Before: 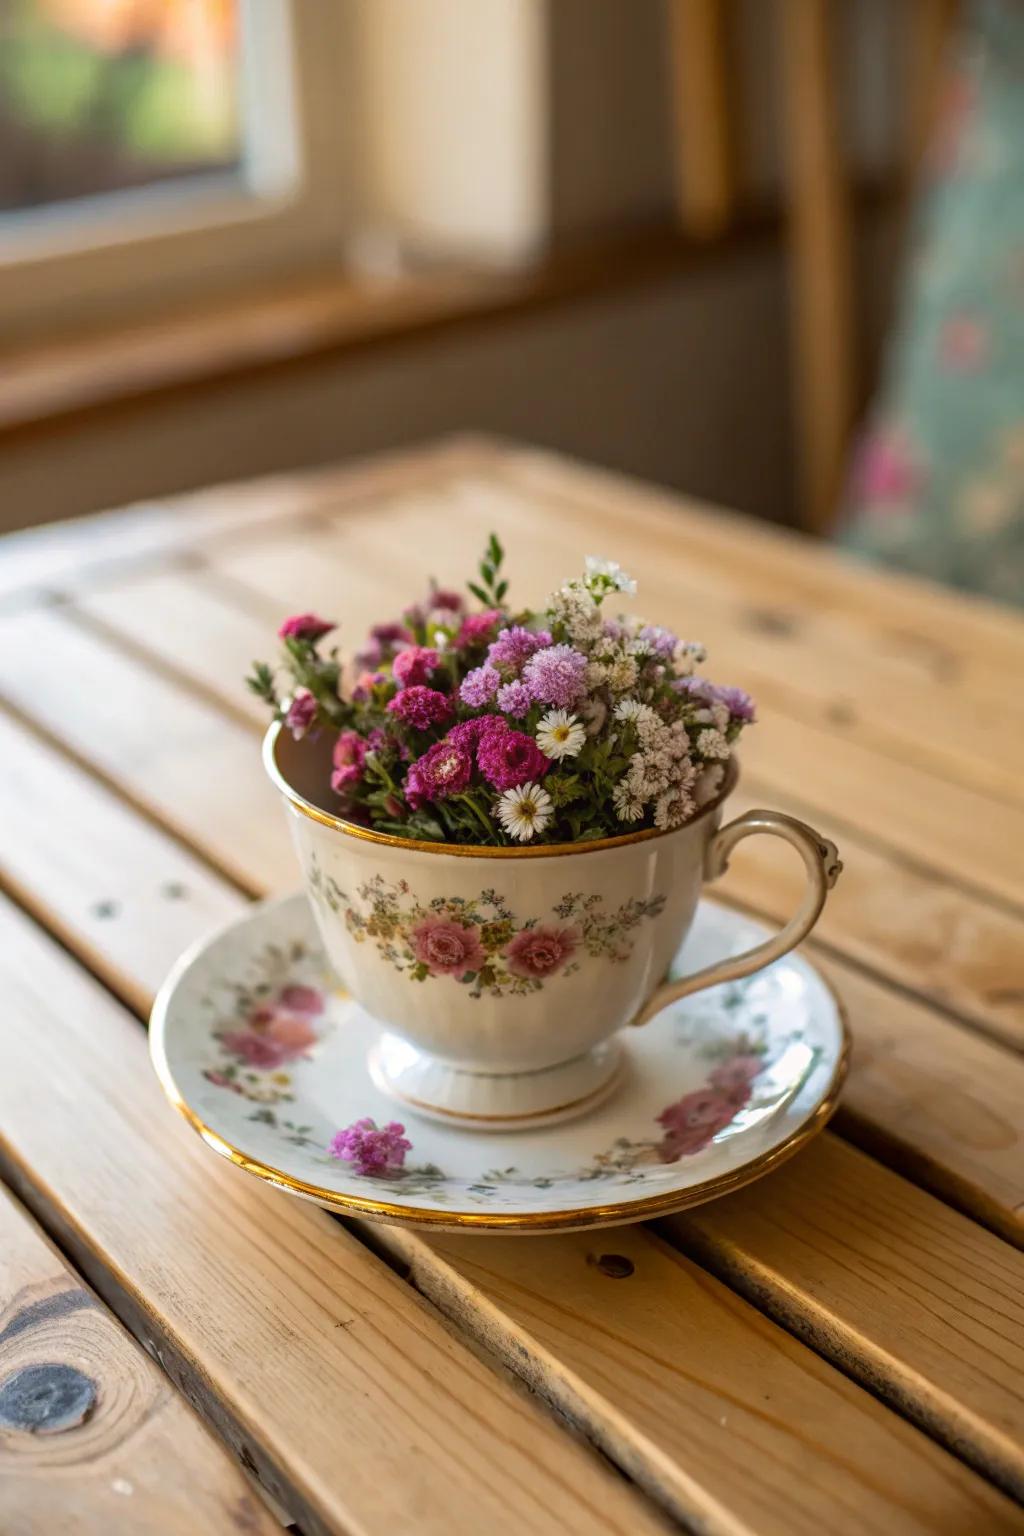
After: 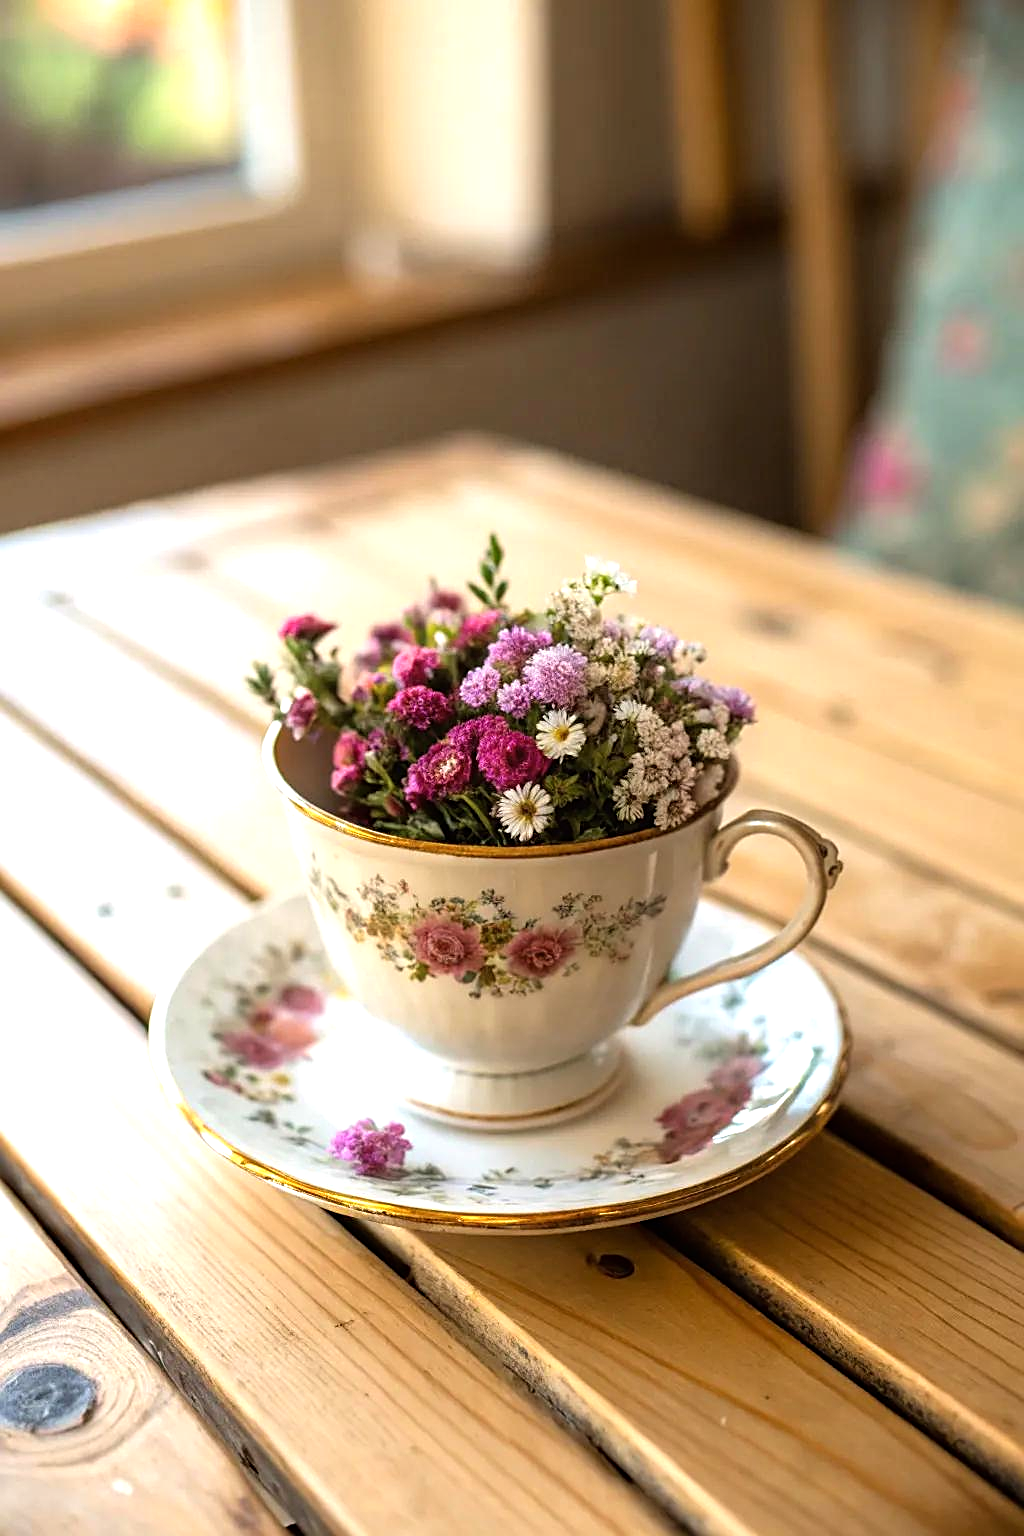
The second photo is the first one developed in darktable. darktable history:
sharpen: on, module defaults
tone equalizer: -8 EV -0.751 EV, -7 EV -0.724 EV, -6 EV -0.63 EV, -5 EV -0.415 EV, -3 EV 0.396 EV, -2 EV 0.6 EV, -1 EV 0.697 EV, +0 EV 0.757 EV
